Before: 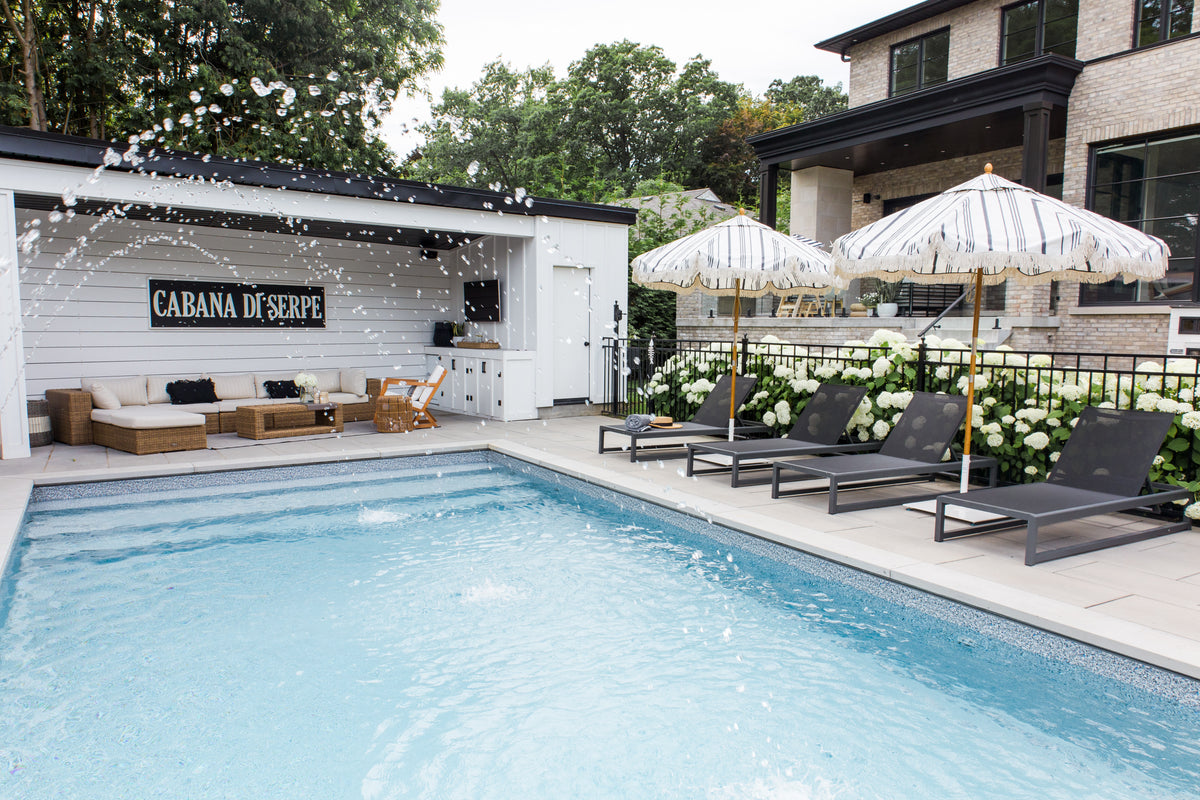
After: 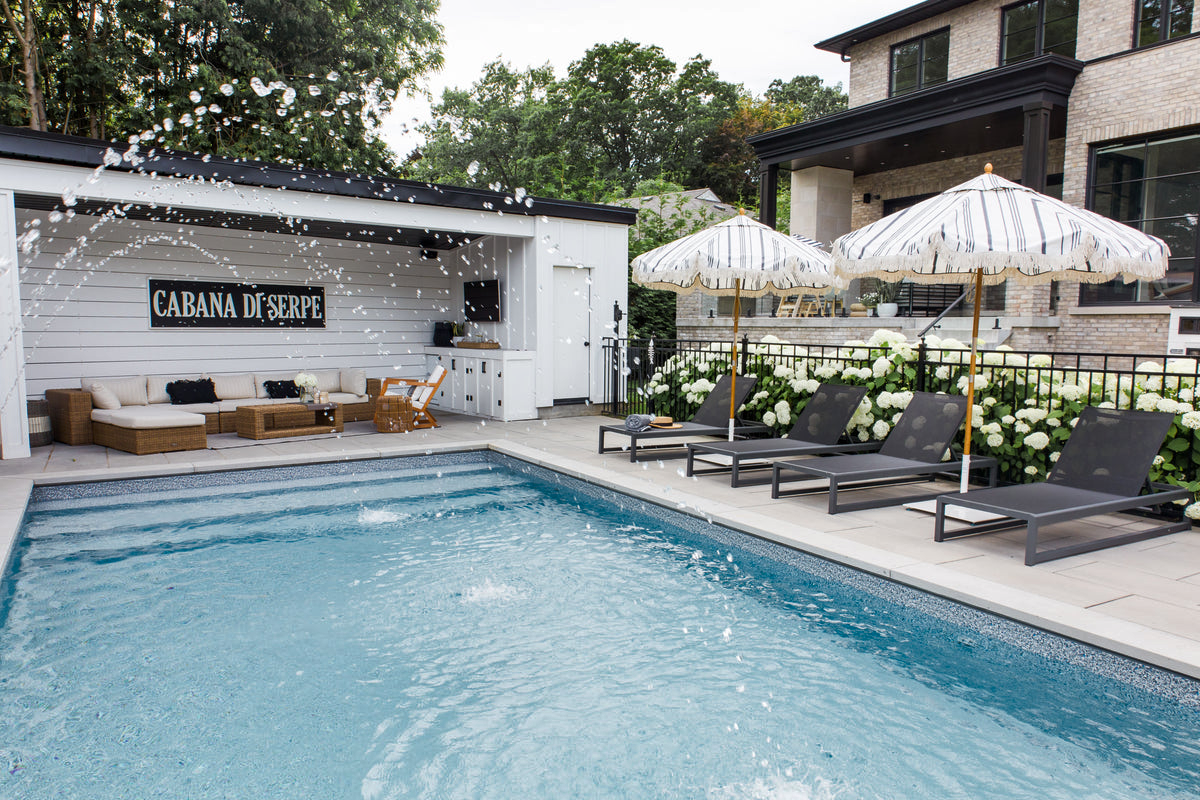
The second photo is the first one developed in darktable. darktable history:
shadows and highlights: radius 102.4, shadows 50.59, highlights -66.06, soften with gaussian
